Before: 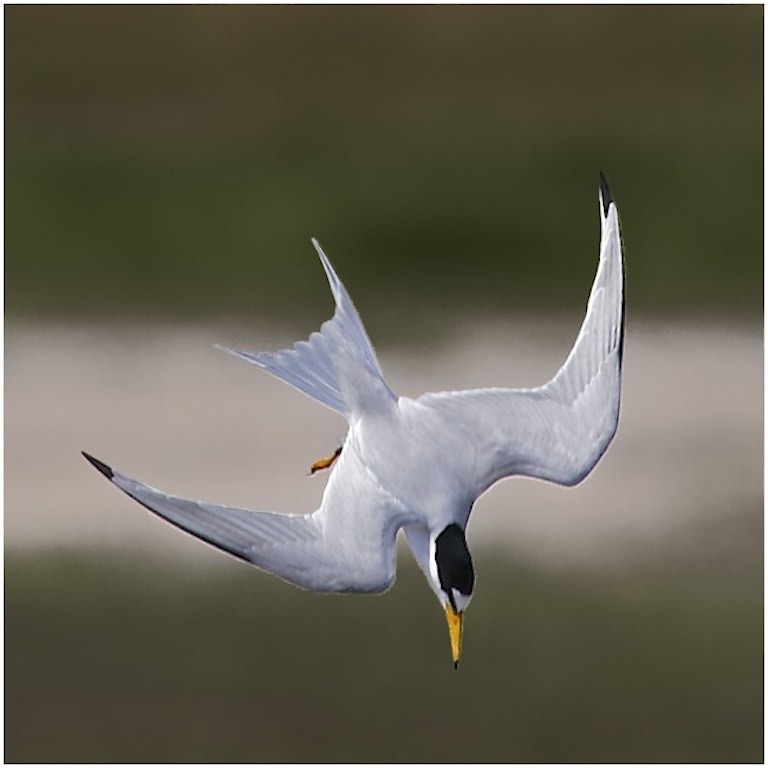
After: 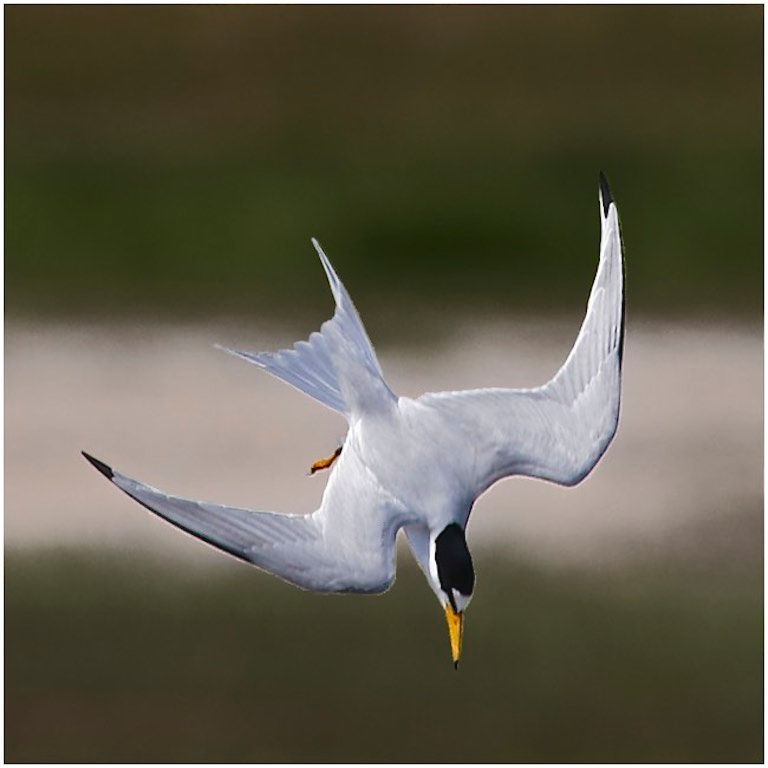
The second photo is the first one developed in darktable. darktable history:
tone curve: curves: ch0 [(0, 0.032) (0.181, 0.152) (0.751, 0.762) (1, 1)], color space Lab, independent channels, preserve colors none
